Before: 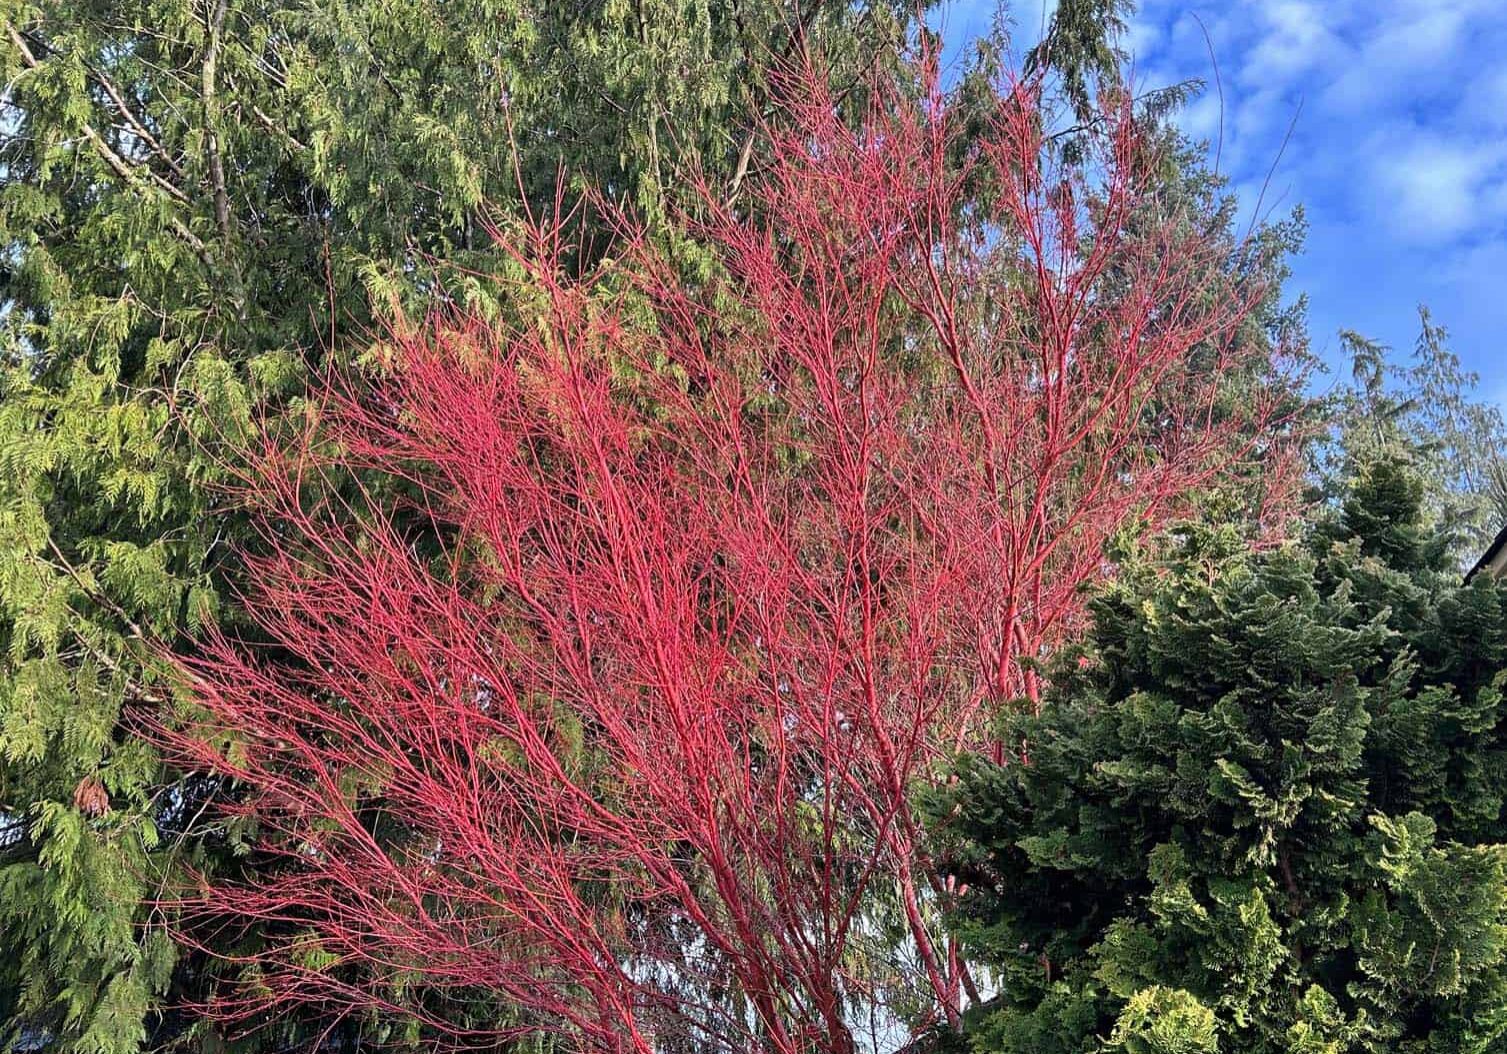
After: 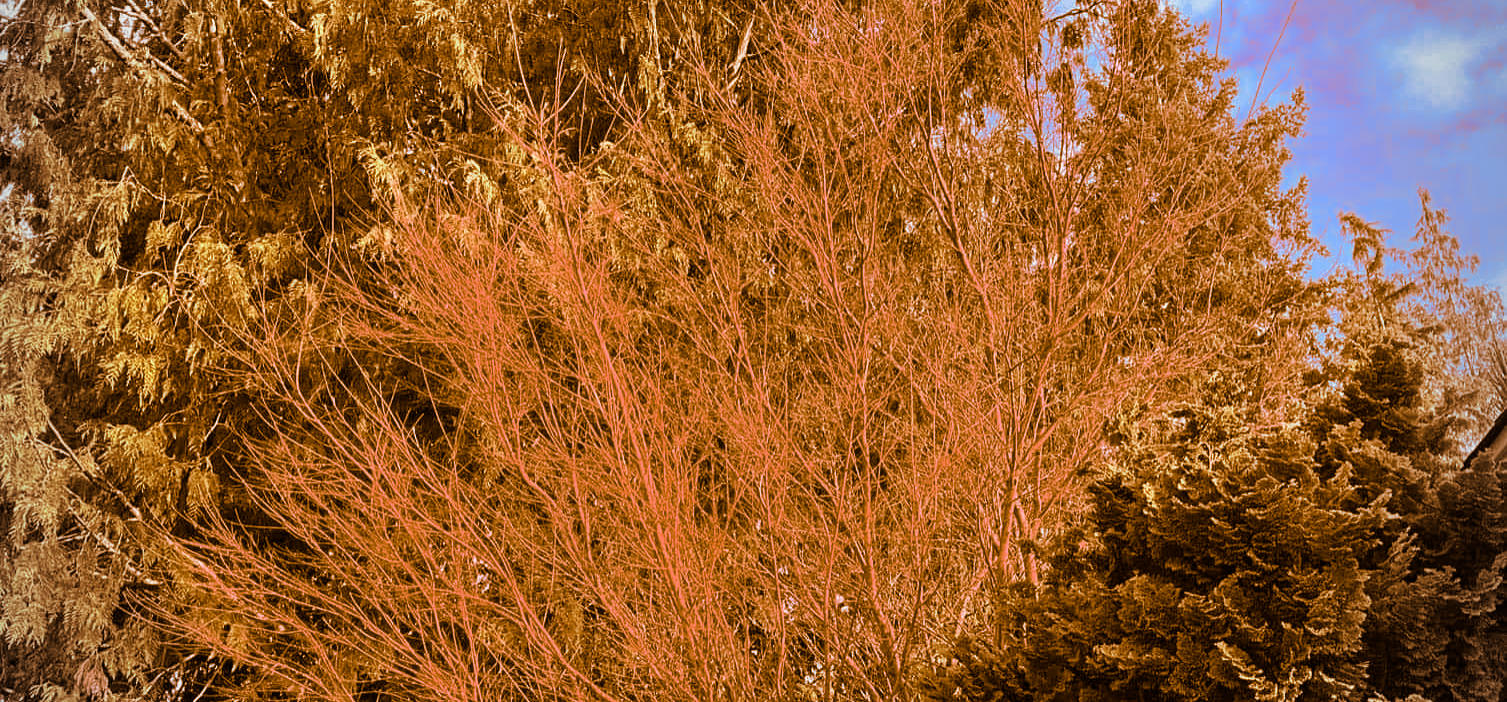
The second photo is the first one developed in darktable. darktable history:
vignetting: unbound false
split-toning: shadows › hue 26°, shadows › saturation 0.92, highlights › hue 40°, highlights › saturation 0.92, balance -63, compress 0%
crop: top 11.166%, bottom 22.168%
